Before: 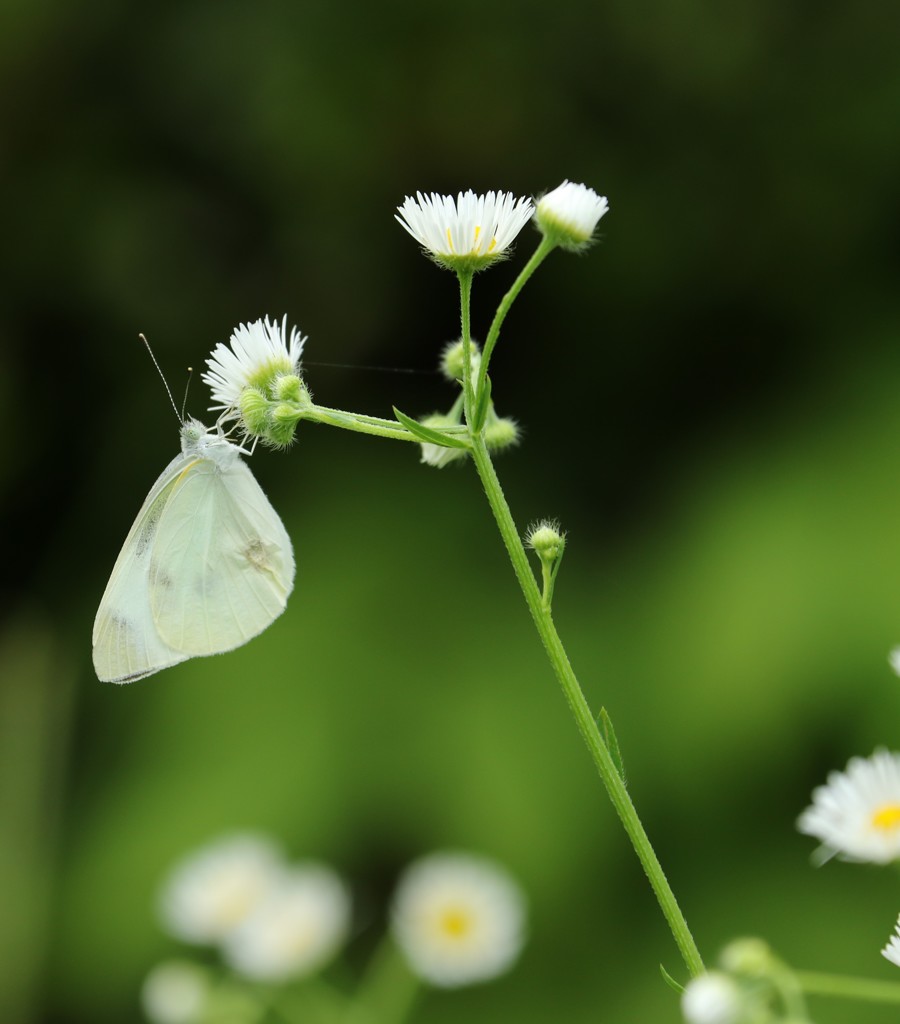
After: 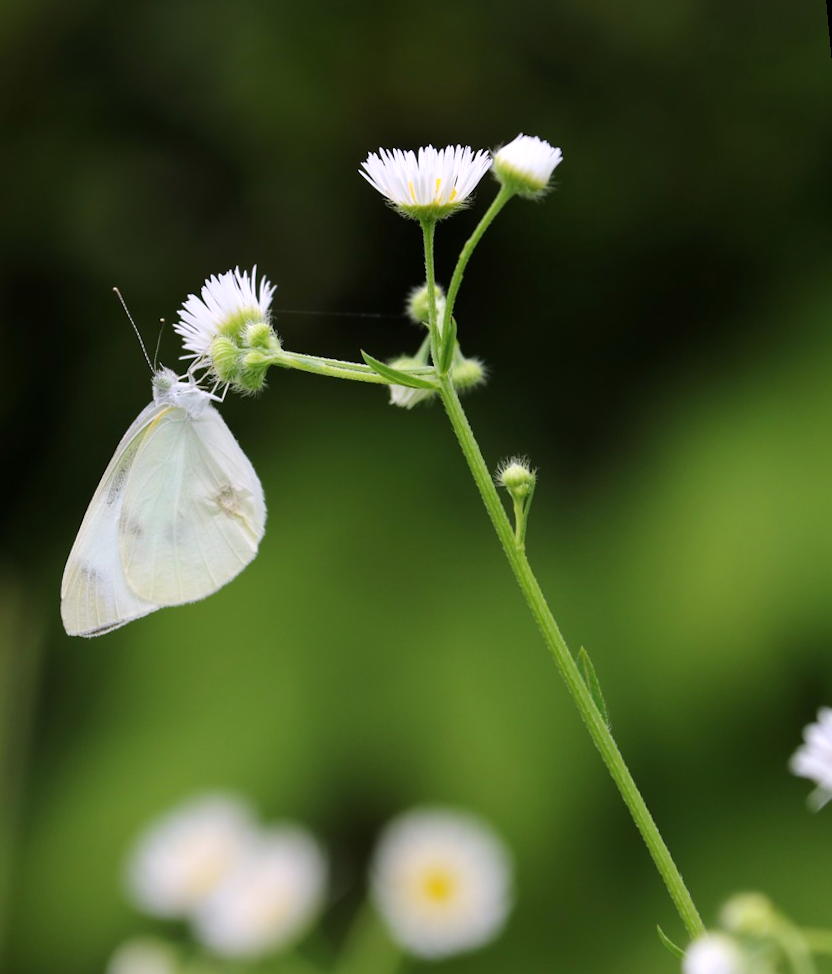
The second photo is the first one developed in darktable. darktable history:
rotate and perspective: rotation -1.68°, lens shift (vertical) -0.146, crop left 0.049, crop right 0.912, crop top 0.032, crop bottom 0.96
white balance: red 1.066, blue 1.119
